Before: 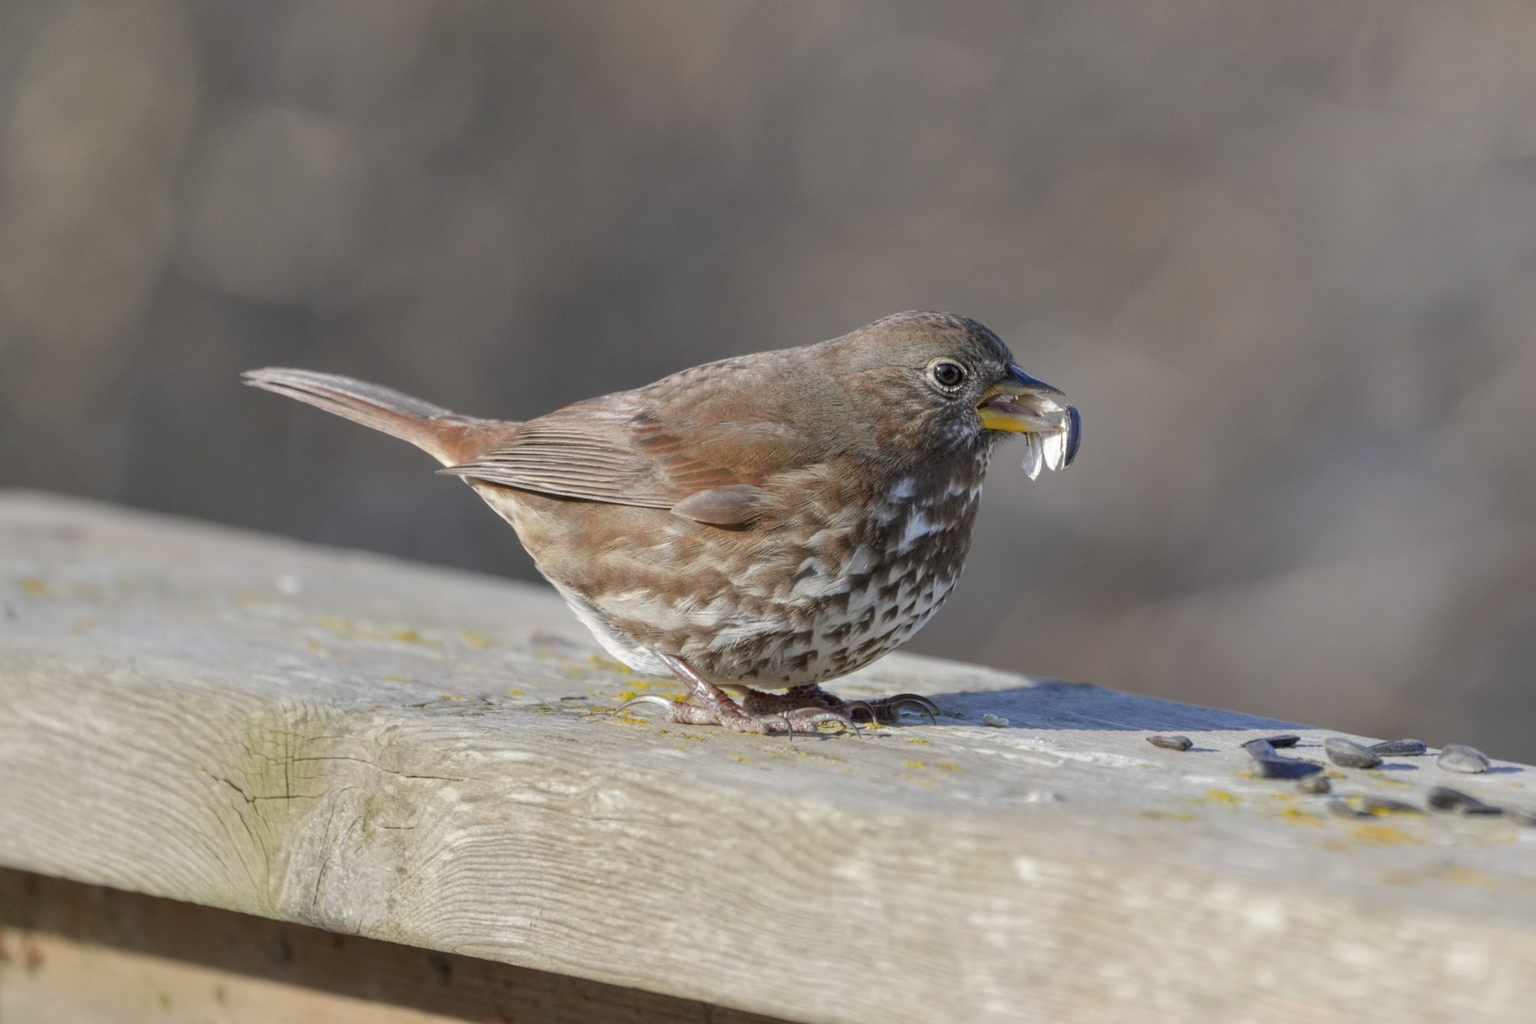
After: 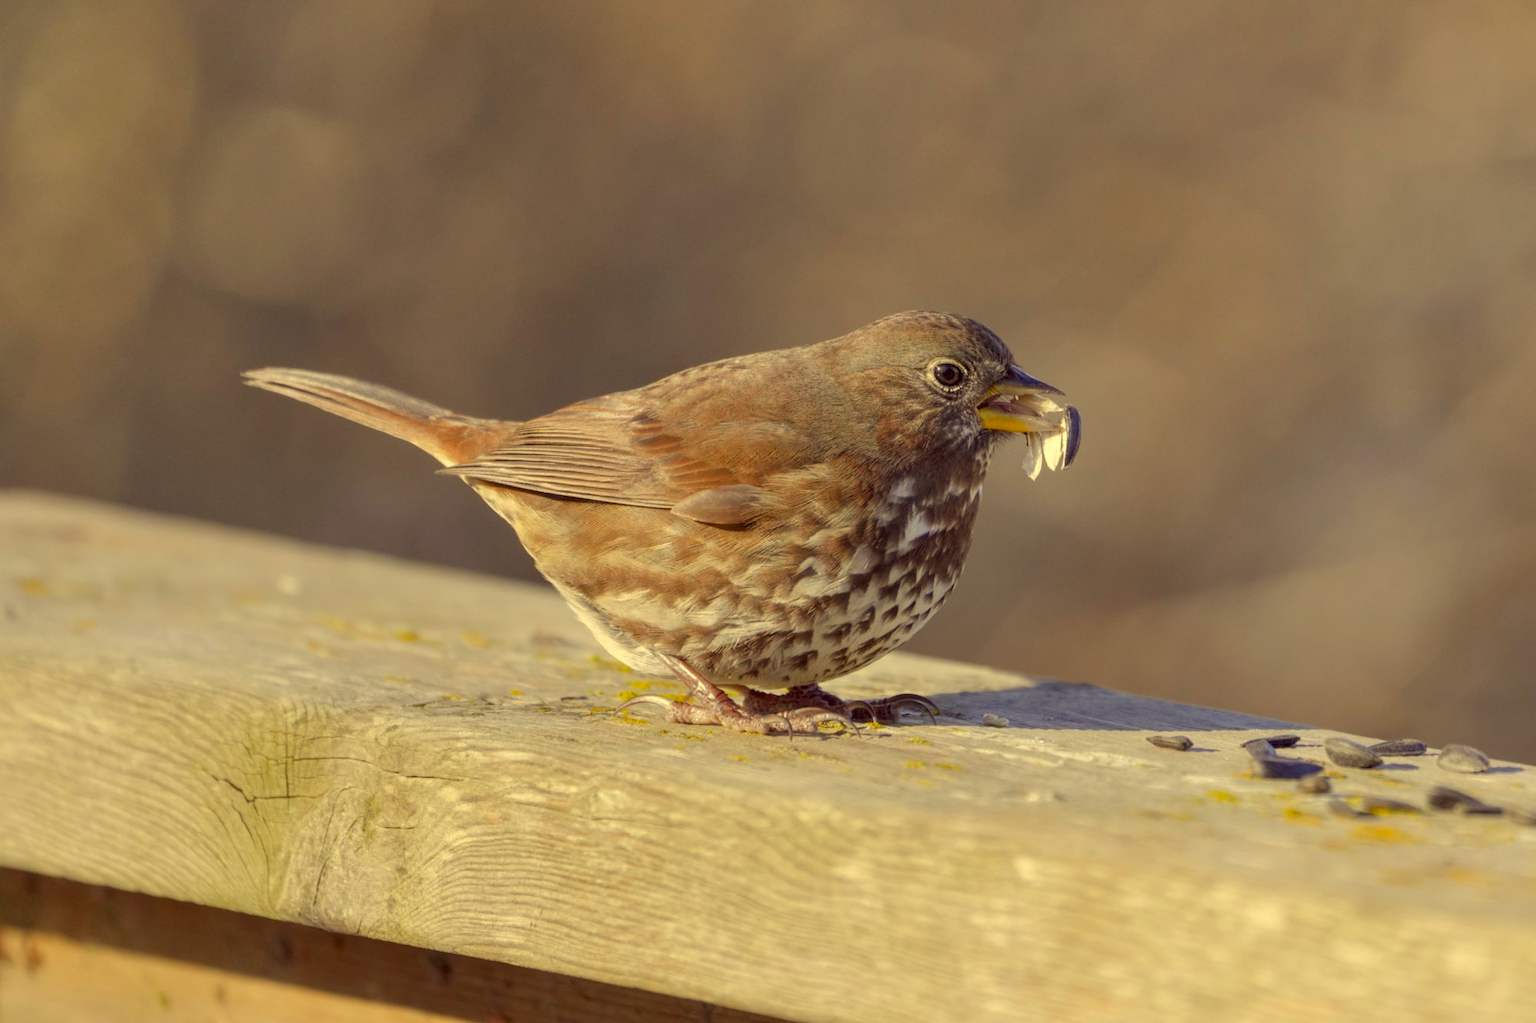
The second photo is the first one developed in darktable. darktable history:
color correction: highlights a* -0.417, highlights b* 39.61, shadows a* 9.92, shadows b* -0.699
